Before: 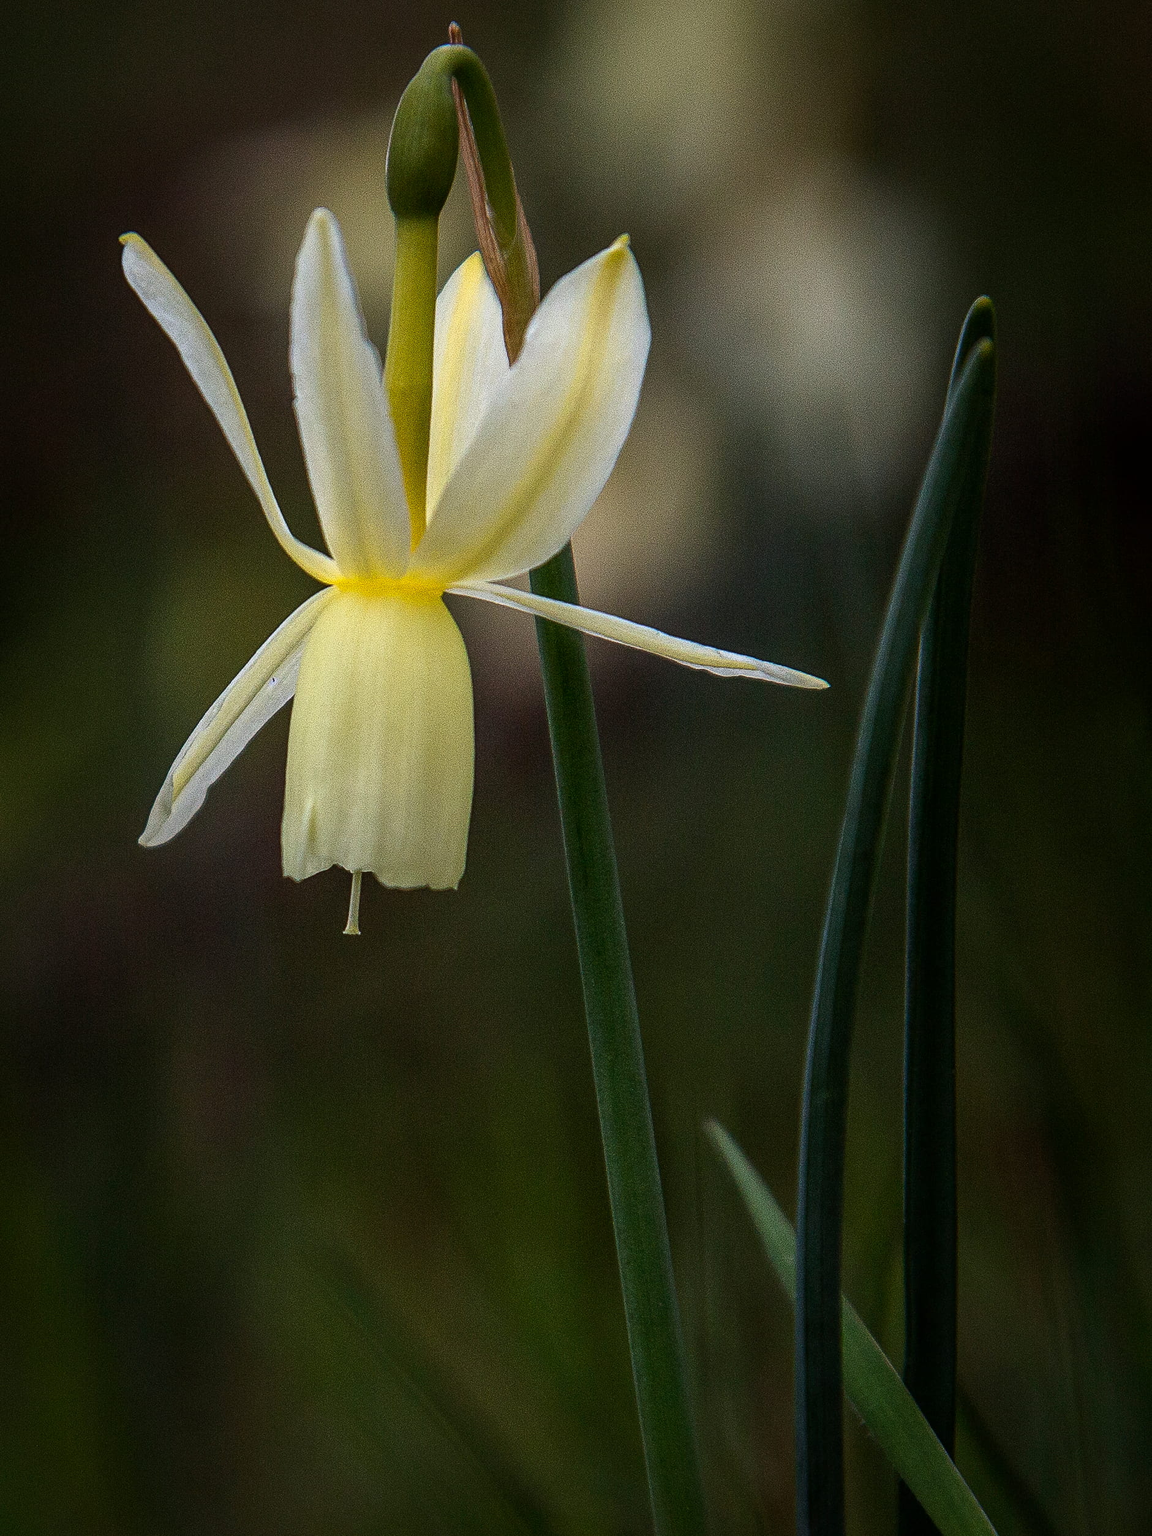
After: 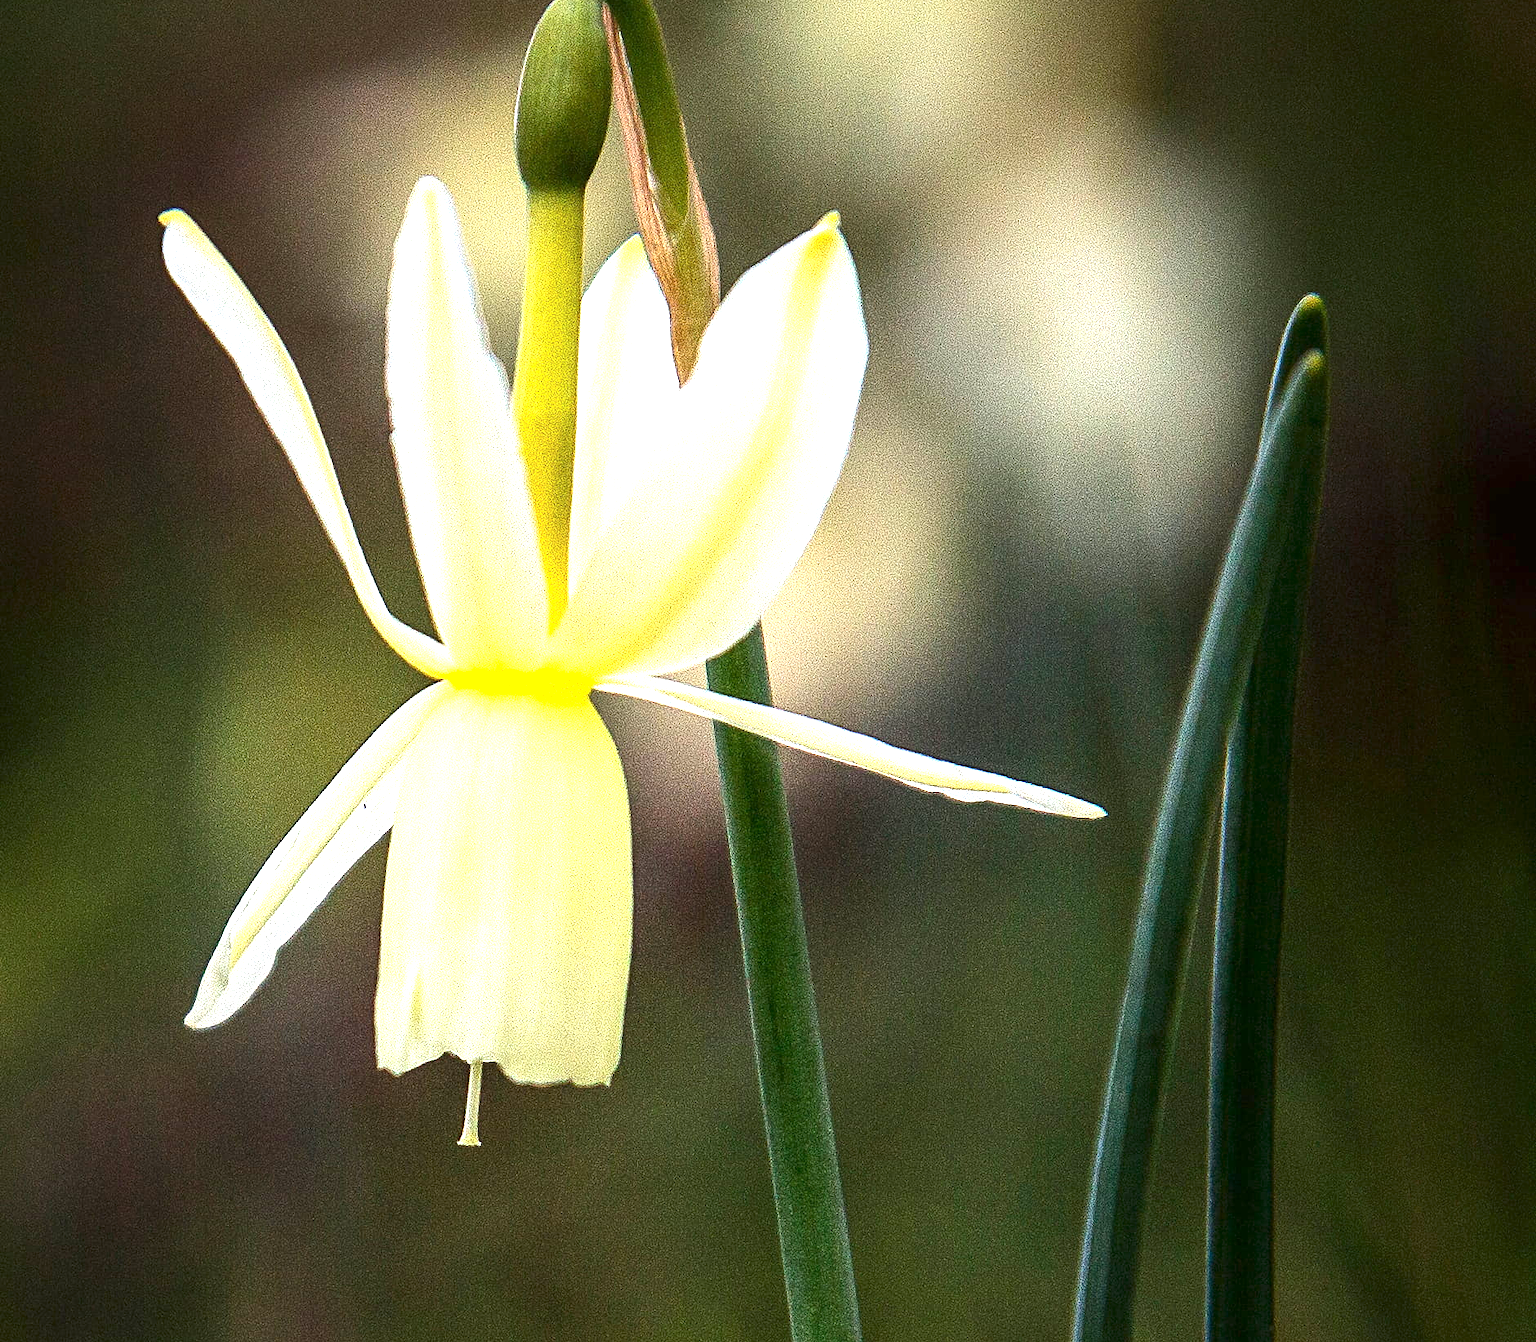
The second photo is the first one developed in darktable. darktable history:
crop and rotate: top 4.92%, bottom 29.494%
contrast brightness saturation: contrast 0.139
exposure: black level correction 0, exposure 1.995 EV, compensate exposure bias true, compensate highlight preservation false
